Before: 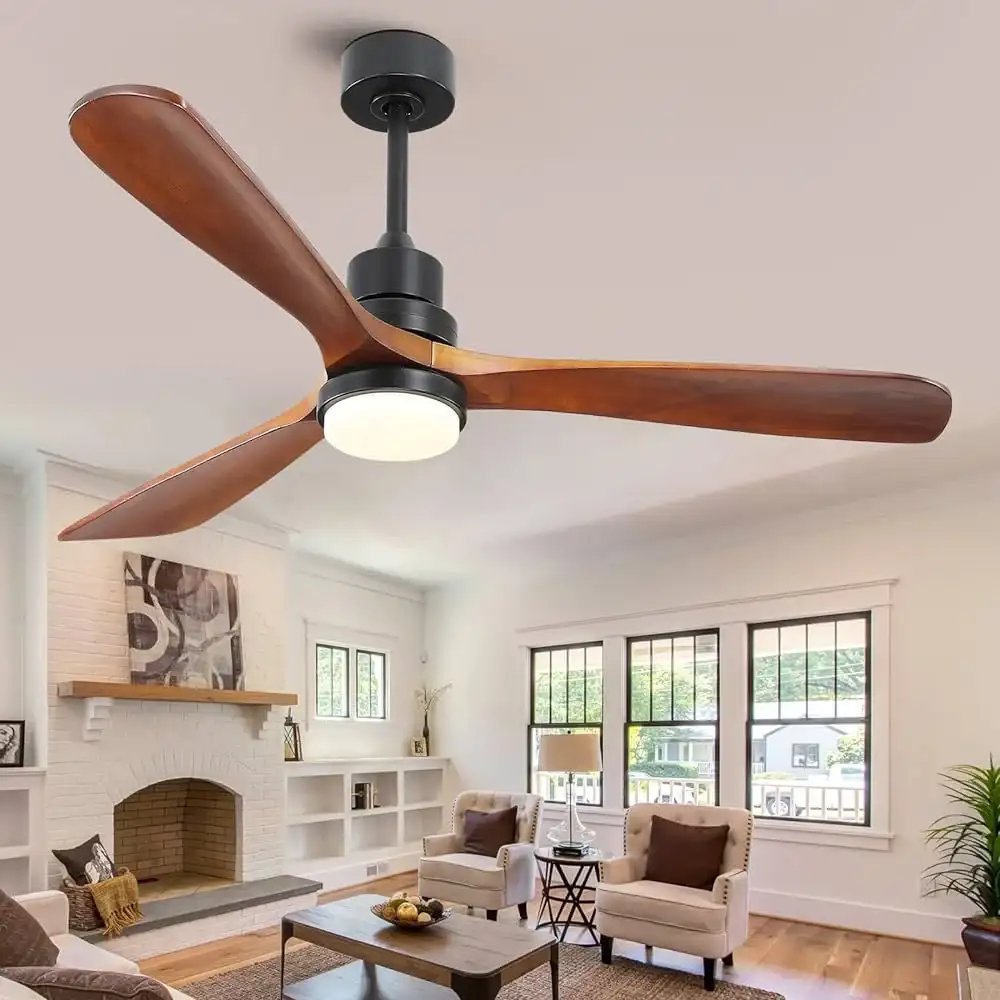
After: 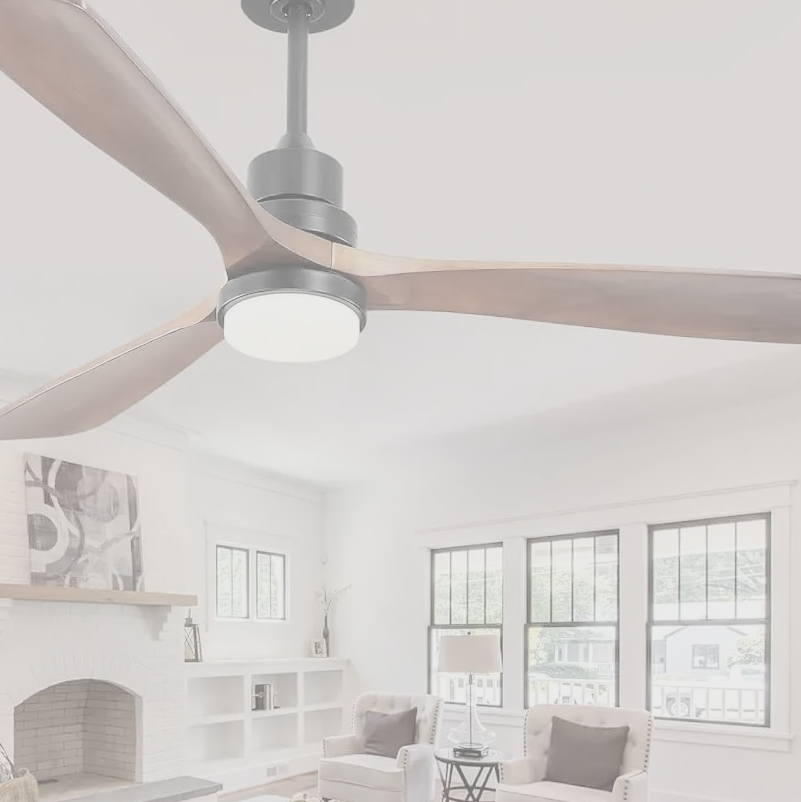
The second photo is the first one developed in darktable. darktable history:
contrast brightness saturation: contrast -0.33, brightness 0.756, saturation -0.797
crop and rotate: left 10.009%, top 9.929%, right 9.864%, bottom 9.796%
